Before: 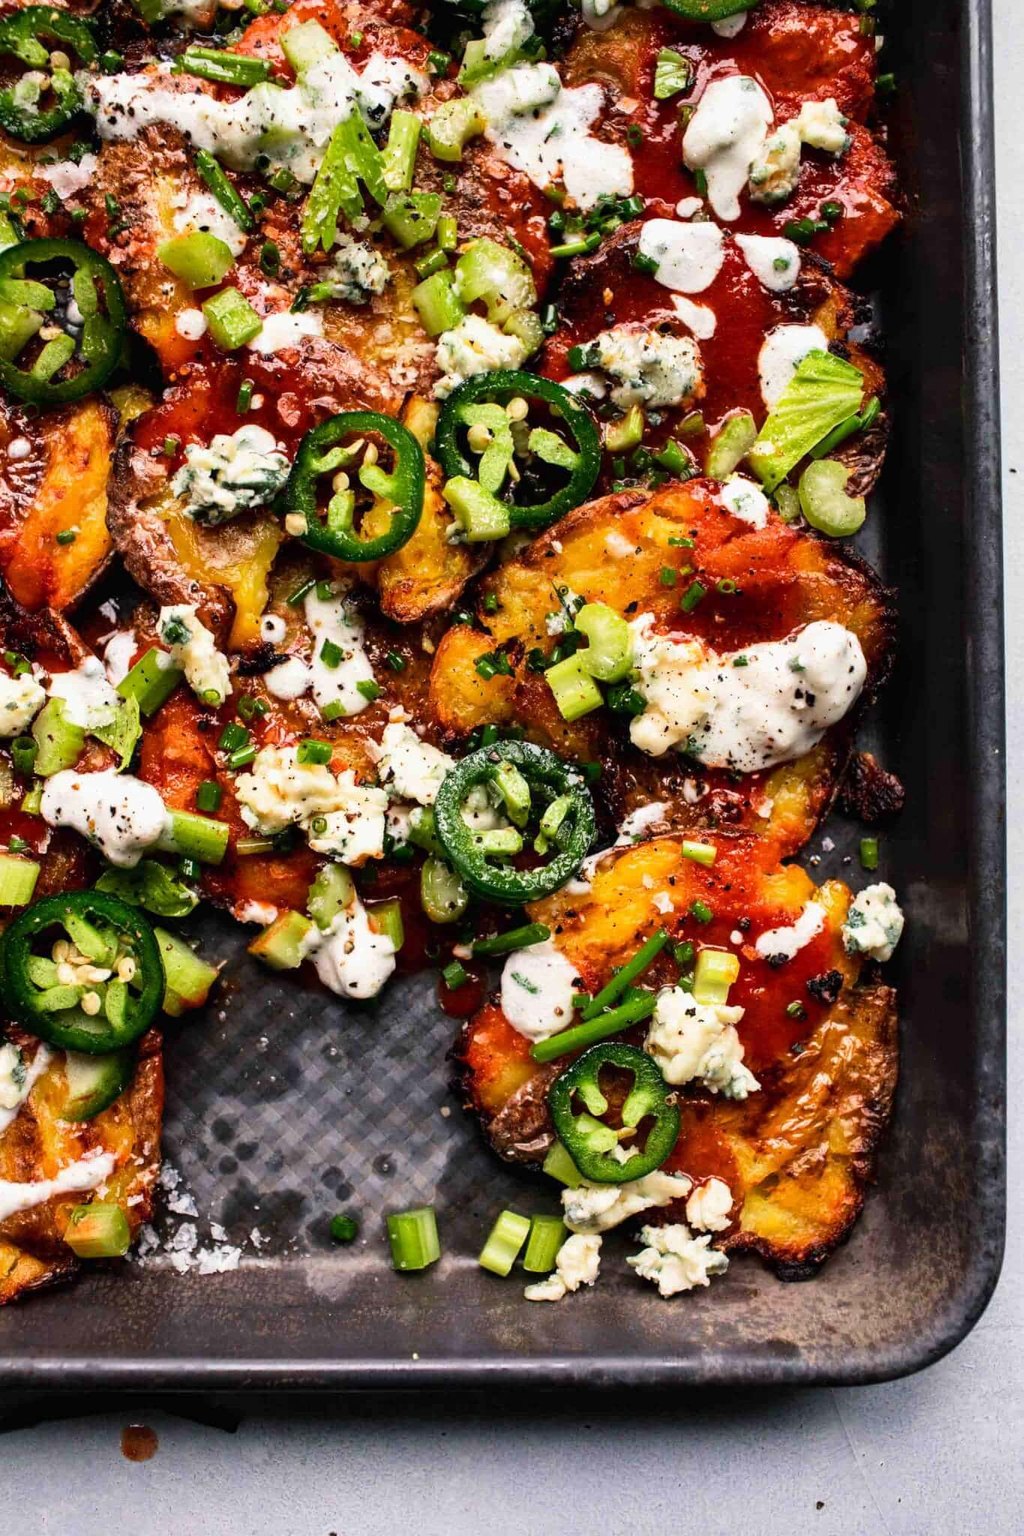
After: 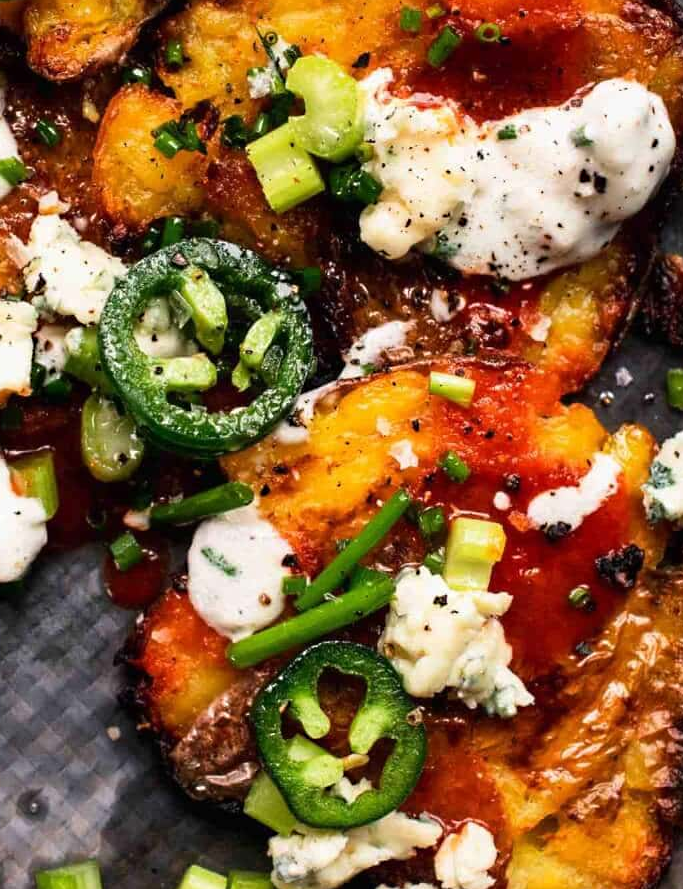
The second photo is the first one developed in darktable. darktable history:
crop: left 35.177%, top 36.58%, right 14.776%, bottom 20.005%
sharpen: radius 5.335, amount 0.314, threshold 26.212
